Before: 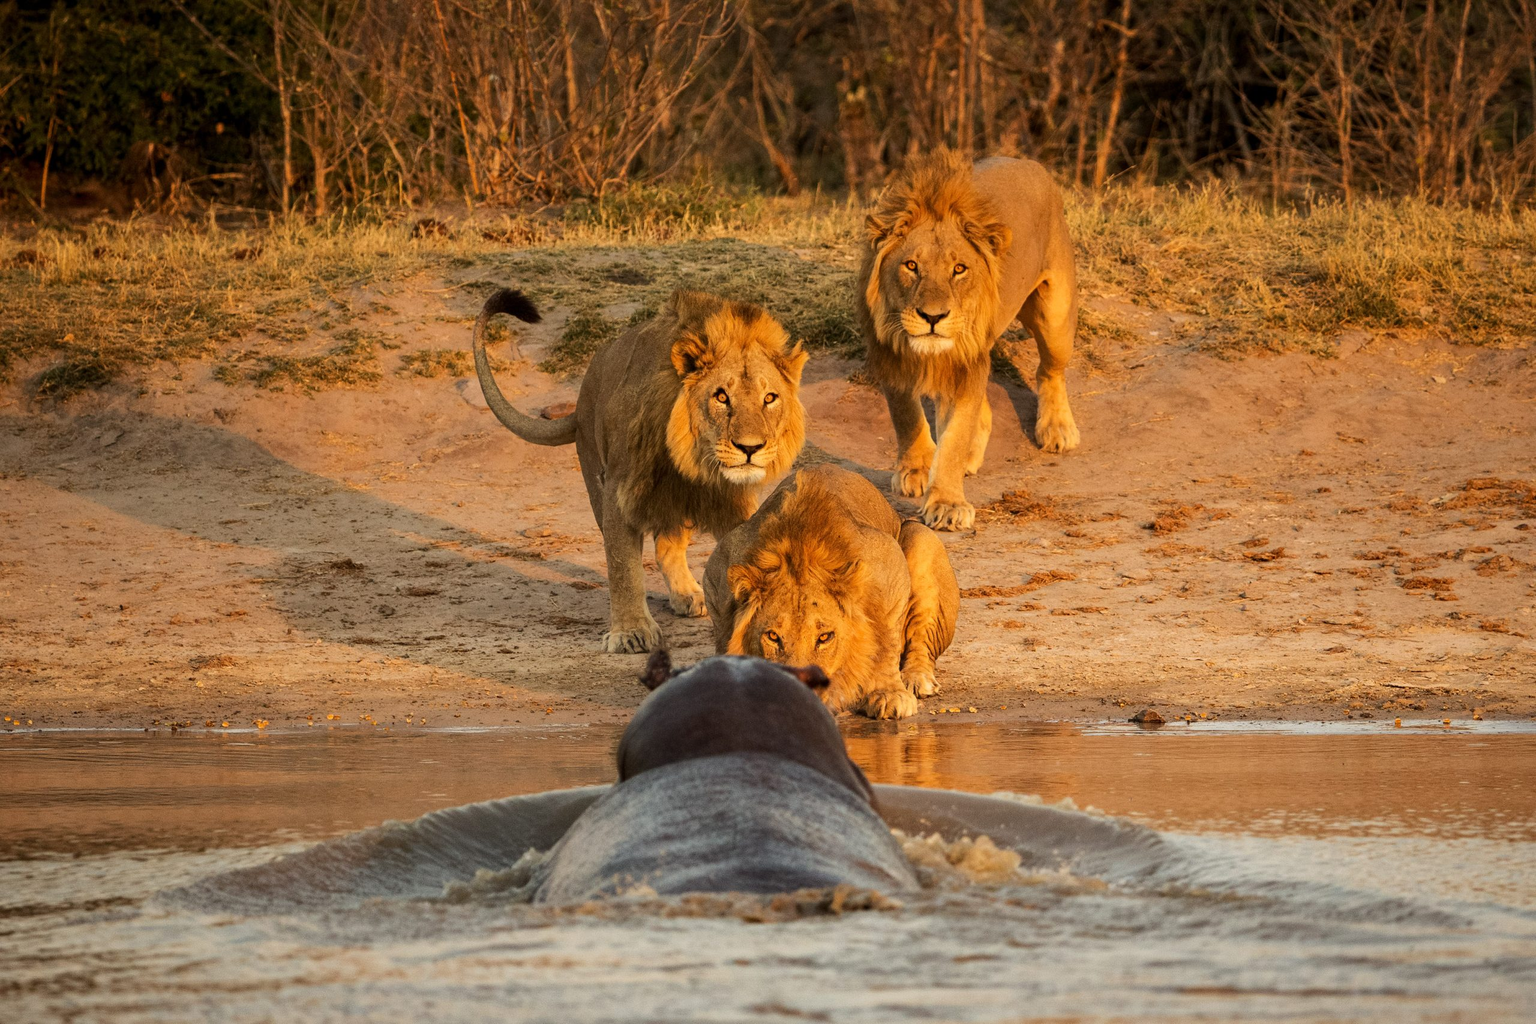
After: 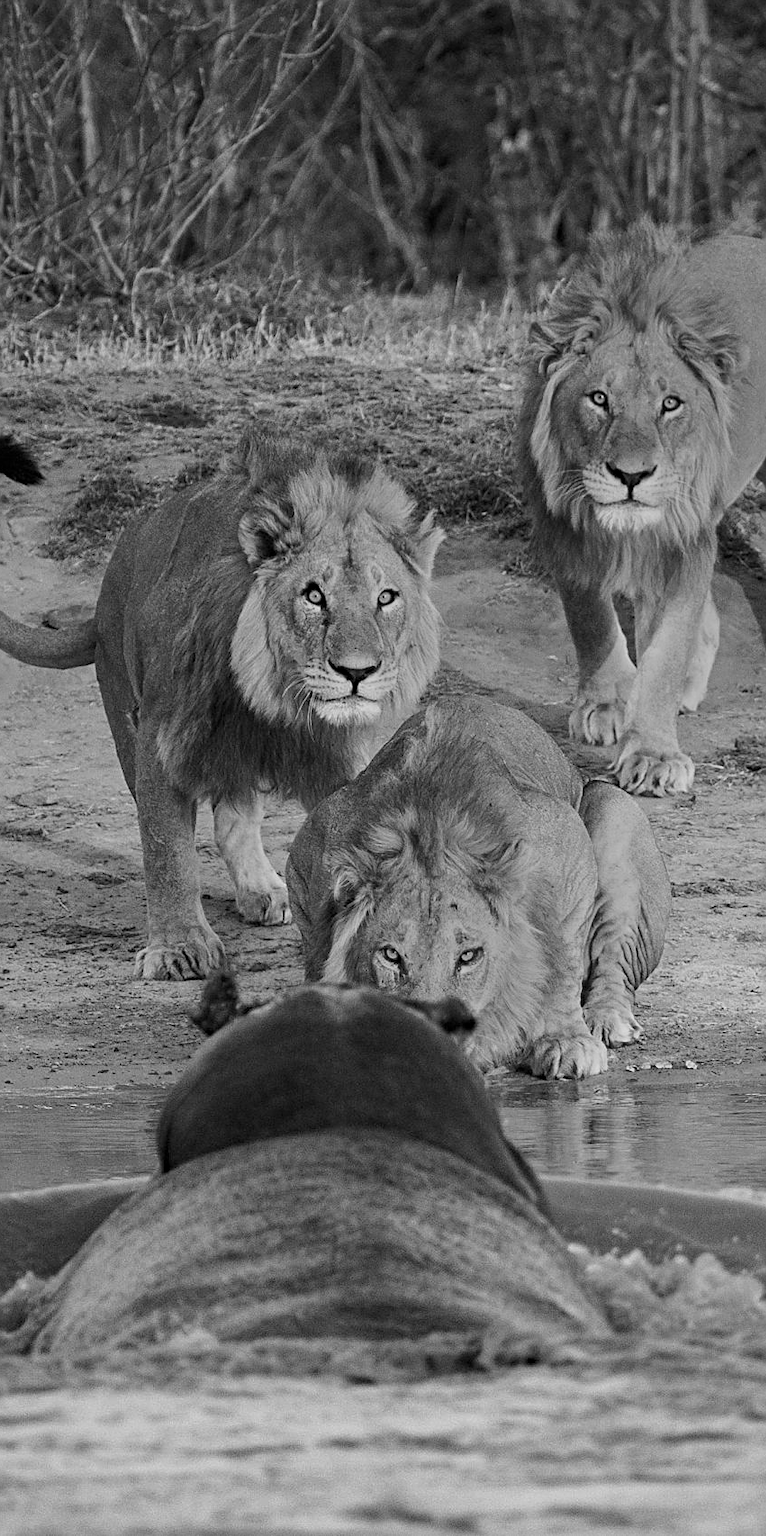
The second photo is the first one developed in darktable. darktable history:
haze removal: compatibility mode true, adaptive false
white balance: red 1.045, blue 0.932
sharpen: on, module defaults
monochrome: a -4.13, b 5.16, size 1
crop: left 33.36%, right 33.36%
